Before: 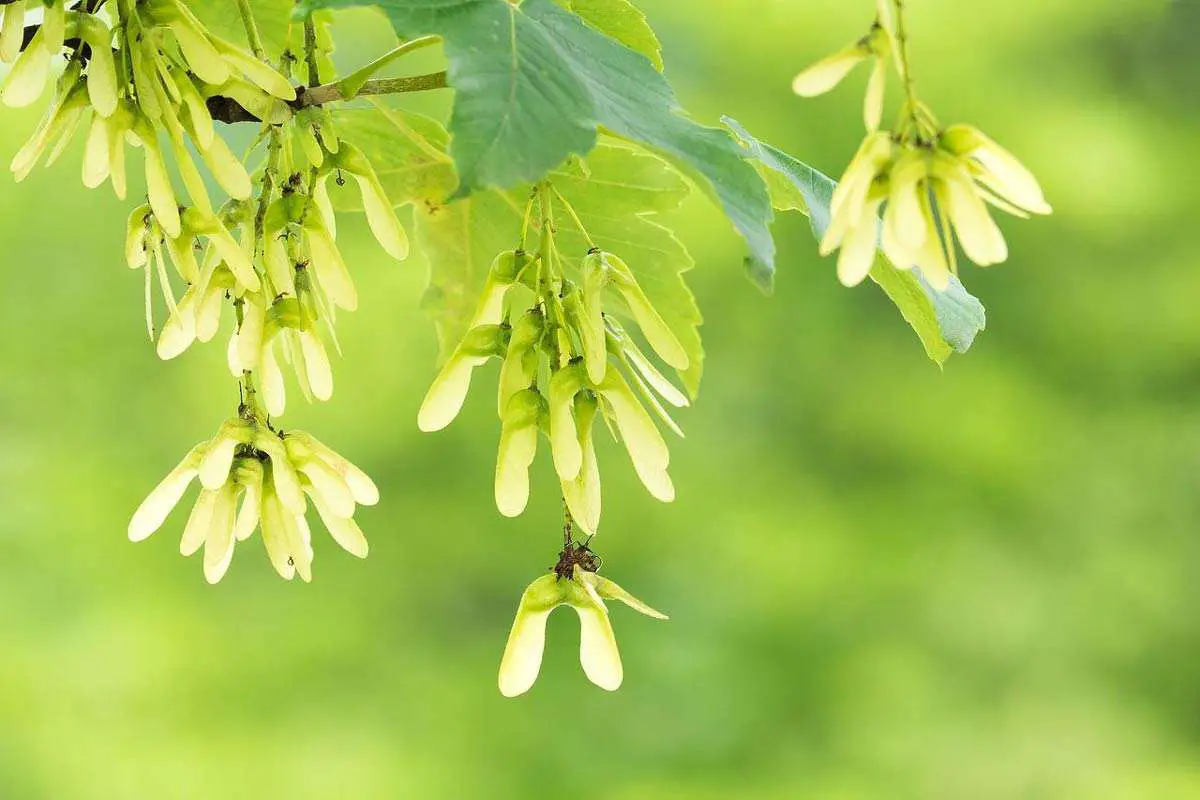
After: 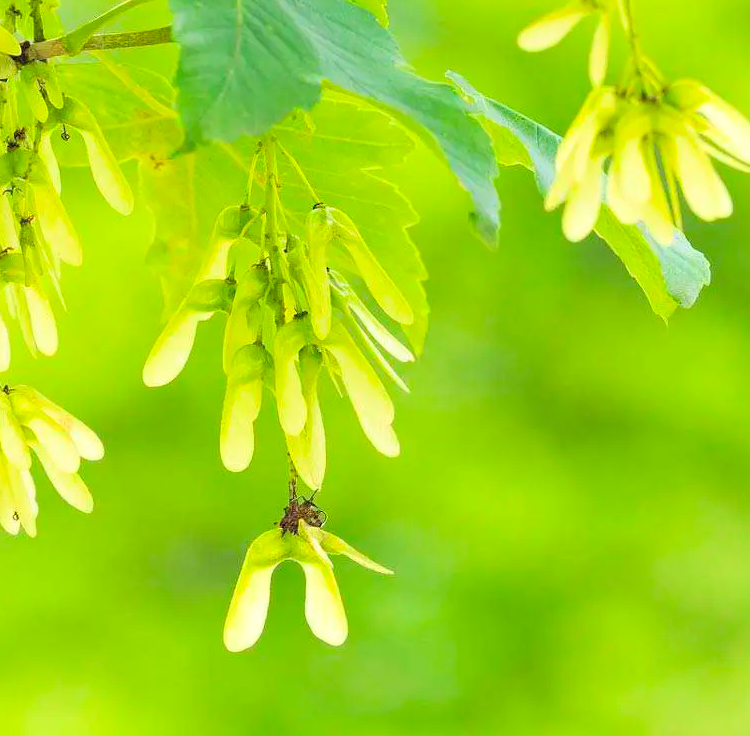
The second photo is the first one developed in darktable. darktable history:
crop and rotate: left 22.973%, top 5.631%, right 14.462%, bottom 2.28%
contrast brightness saturation: contrast 0.069, brightness 0.179, saturation 0.398
haze removal: adaptive false
